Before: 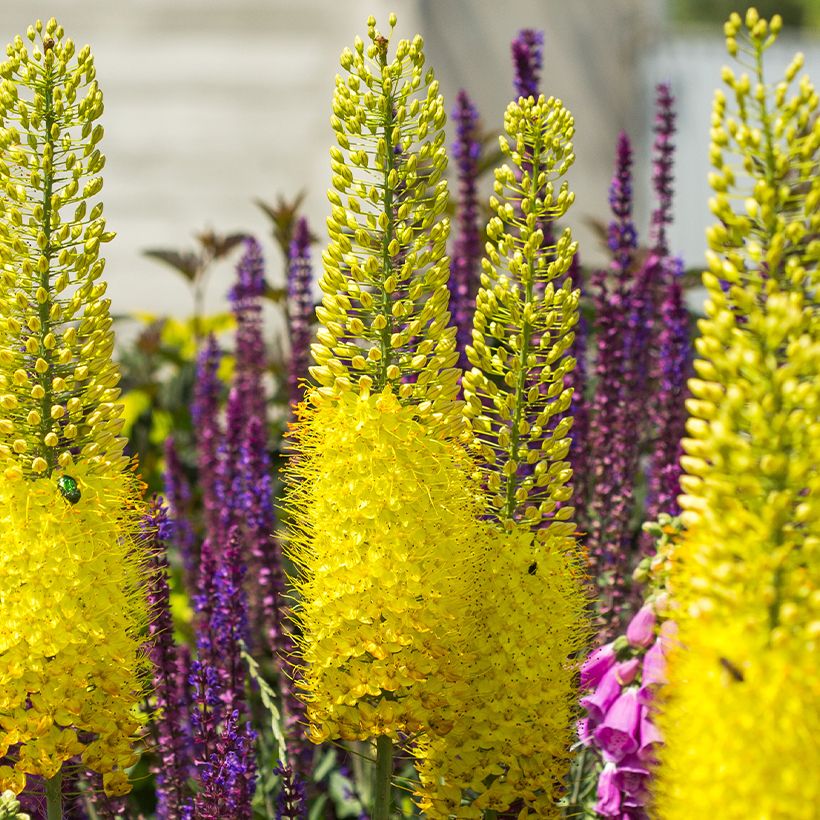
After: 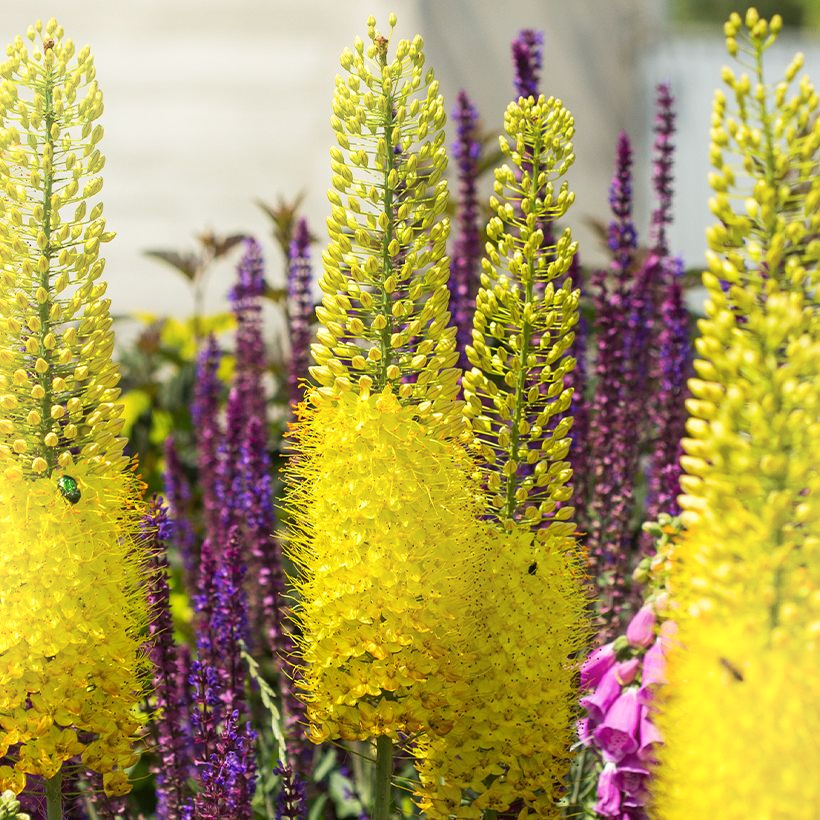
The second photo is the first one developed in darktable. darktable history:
shadows and highlights: highlights 71.74, soften with gaussian
